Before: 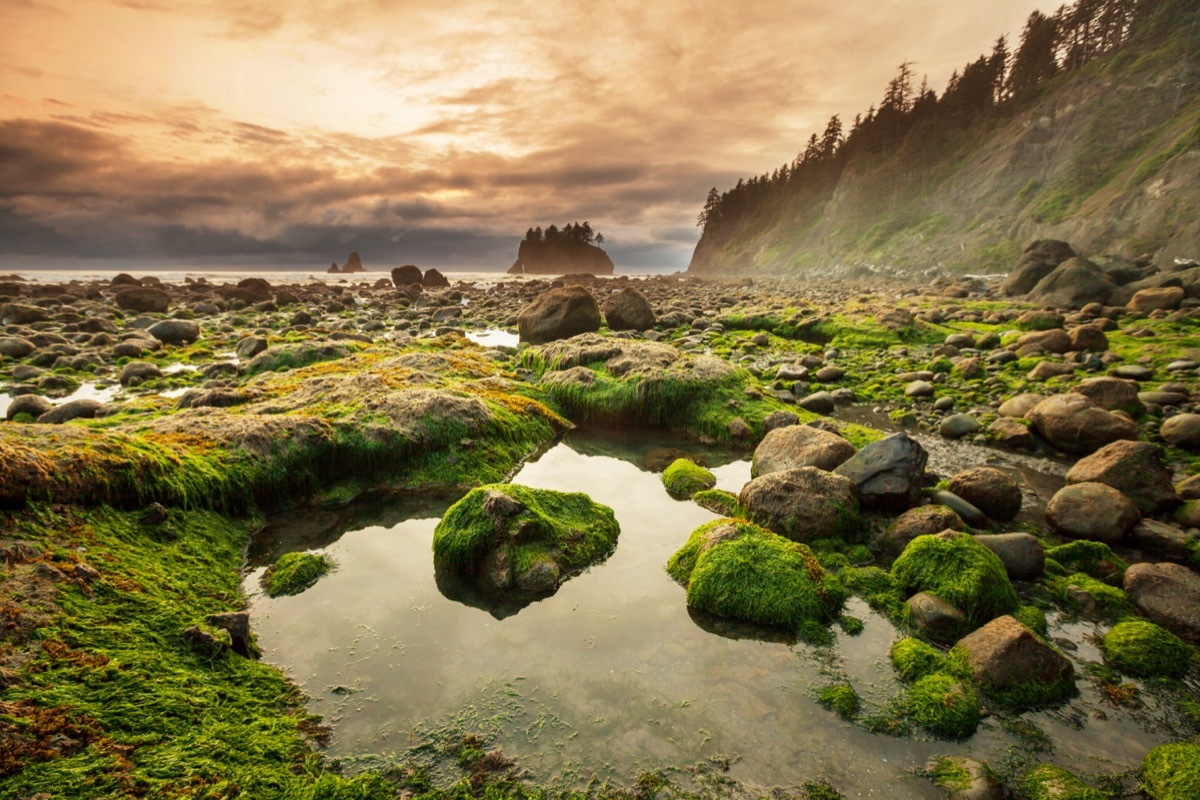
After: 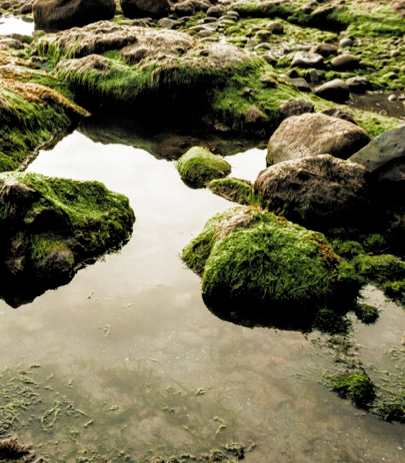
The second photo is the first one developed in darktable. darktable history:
filmic rgb: black relative exposure -3.67 EV, white relative exposure 2.44 EV, hardness 3.29, color science v4 (2020)
crop: left 40.425%, top 39.023%, right 25.793%, bottom 2.978%
